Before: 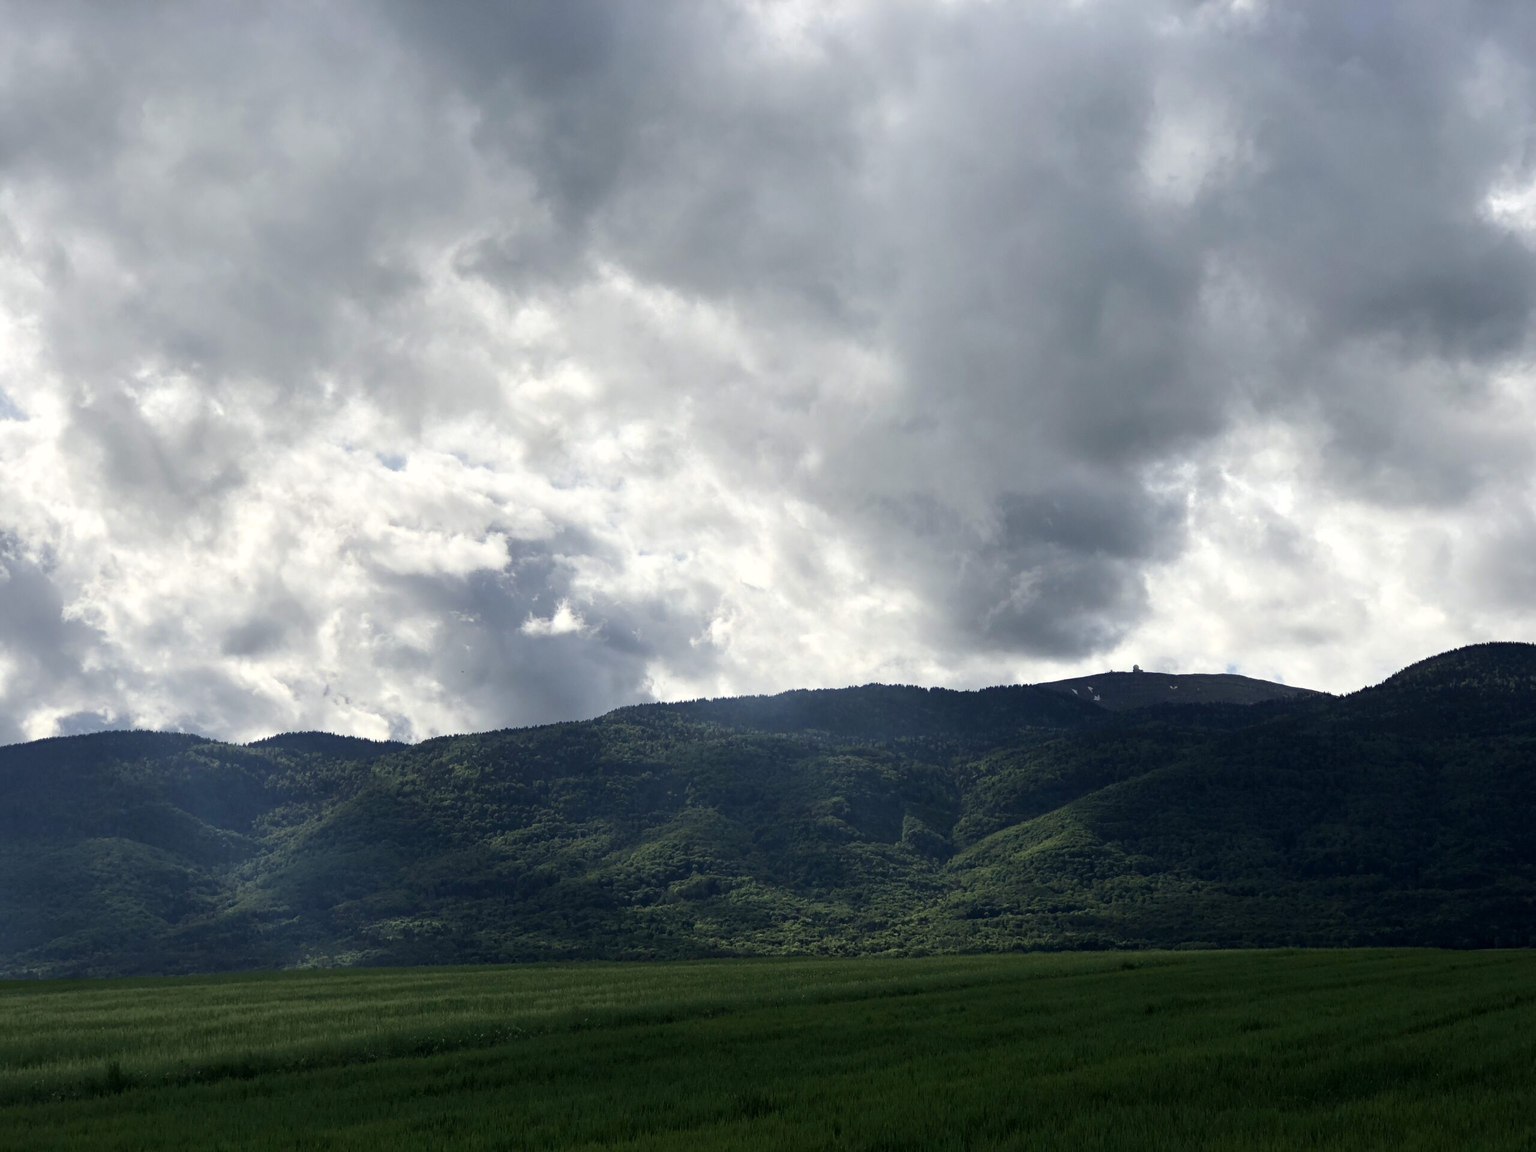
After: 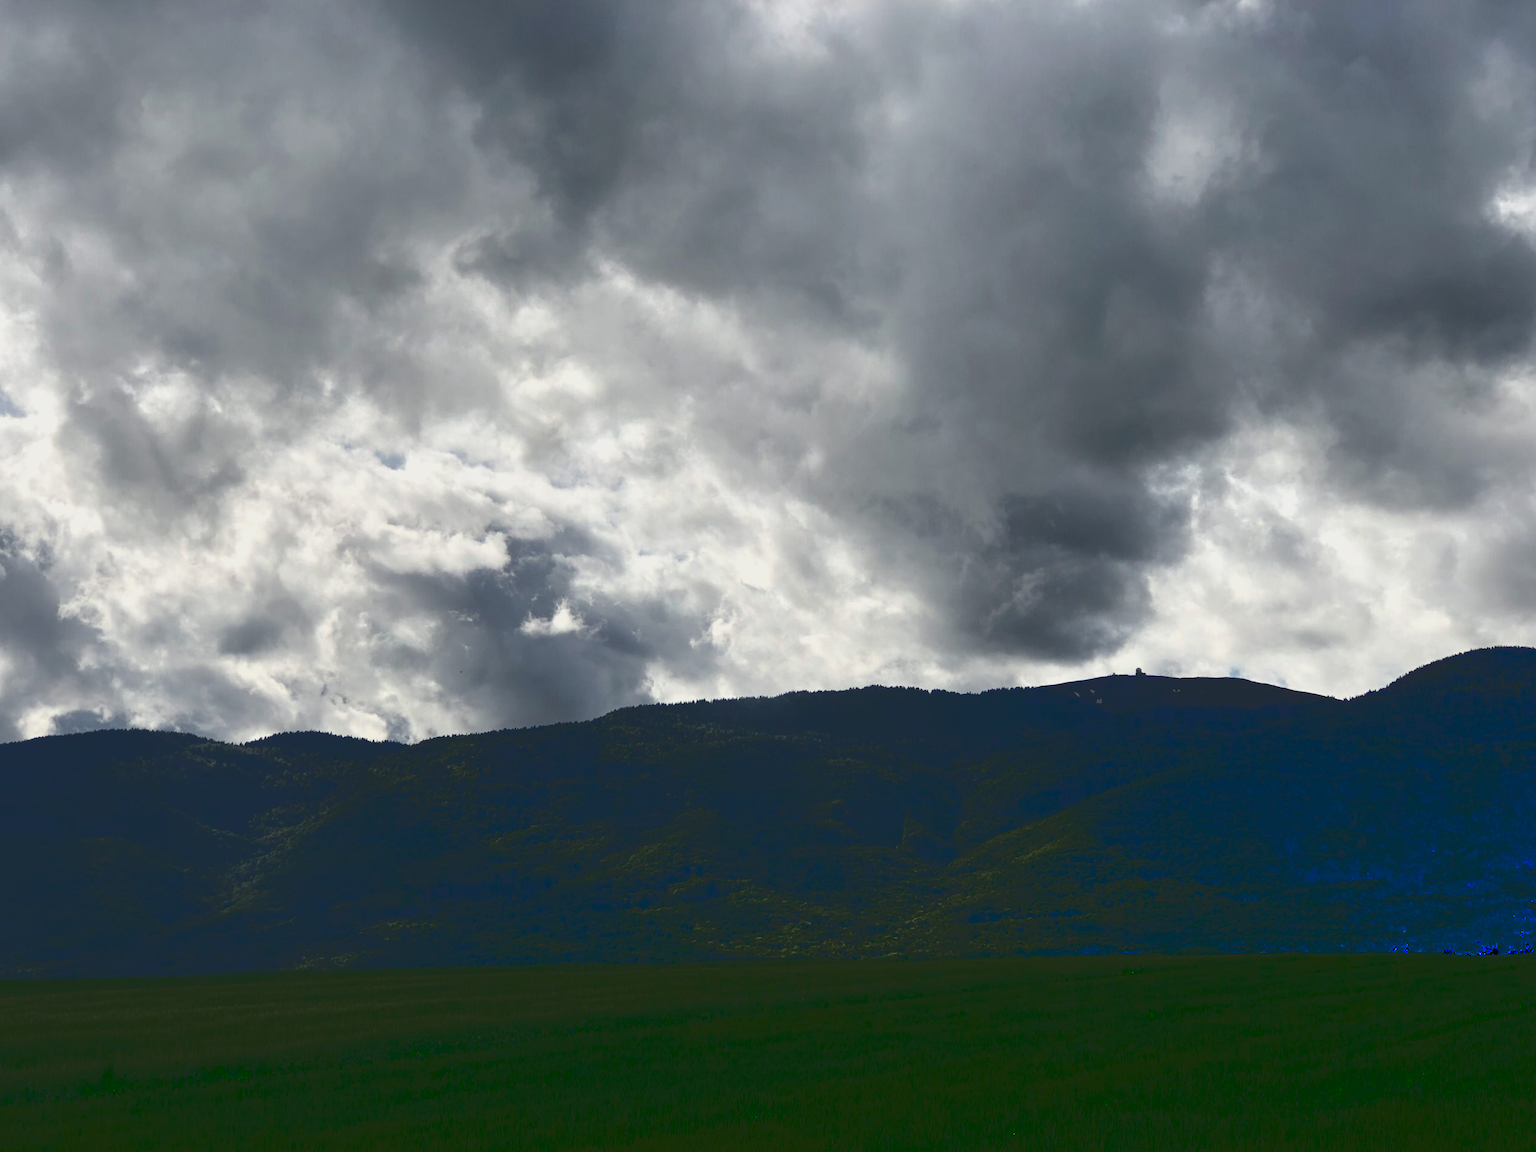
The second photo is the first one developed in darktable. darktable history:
base curve: curves: ch0 [(0, 0.02) (0.083, 0.036) (1, 1)]
crop and rotate: angle -0.254°
exposure: black level correction 0.001, exposure -0.198 EV, compensate highlight preservation false
